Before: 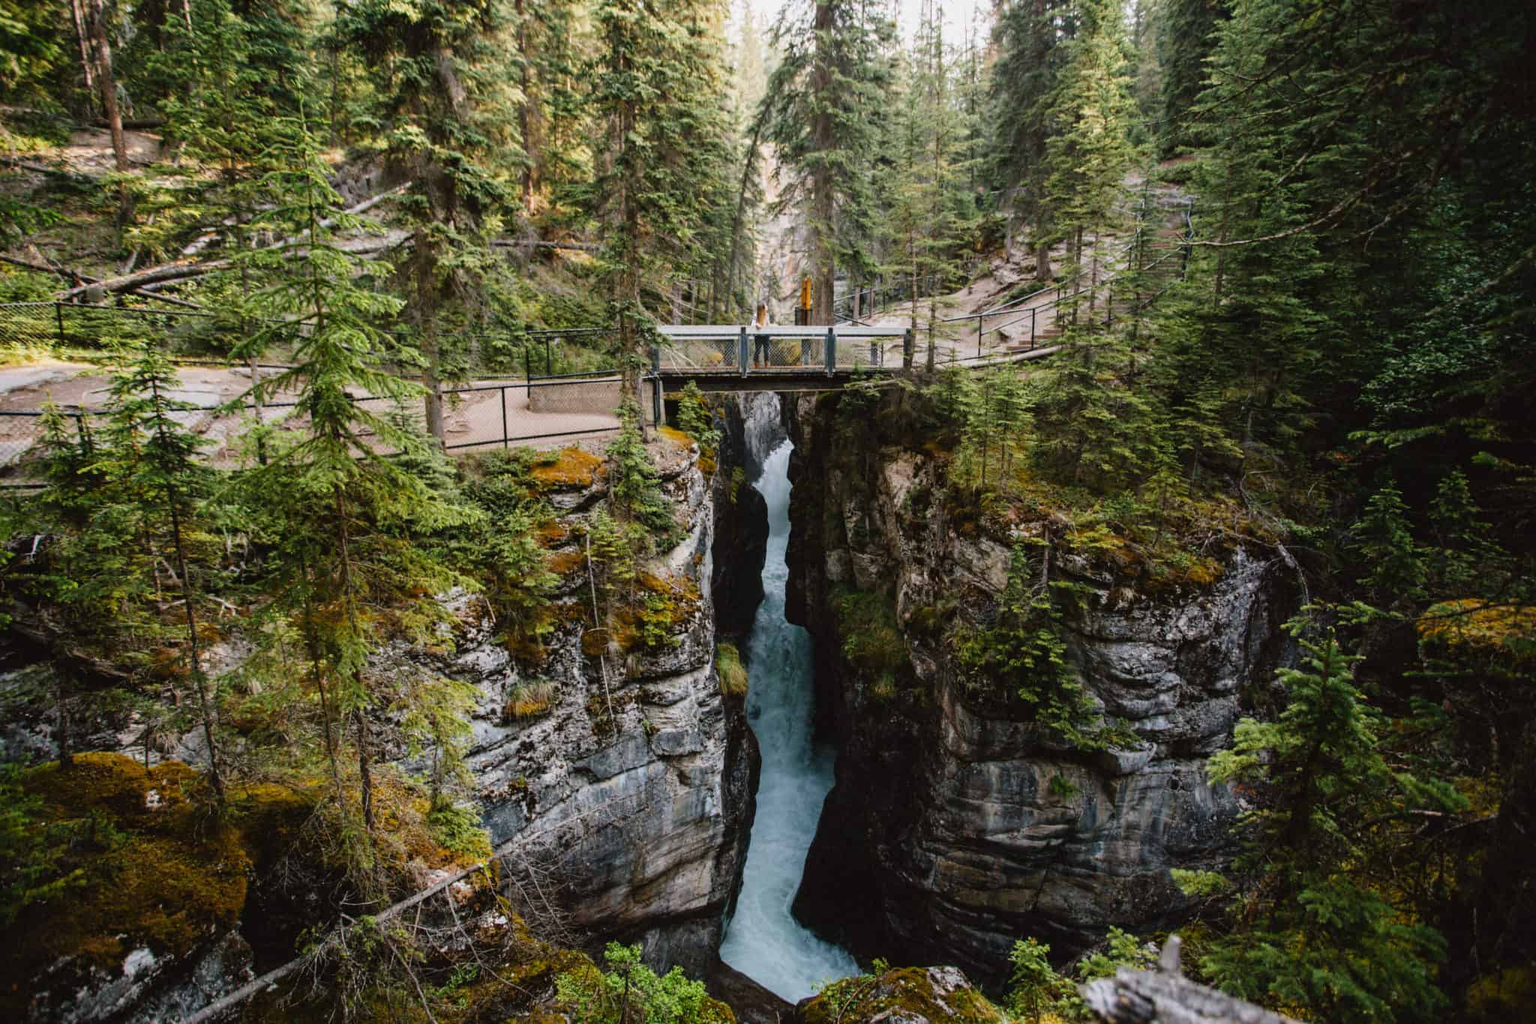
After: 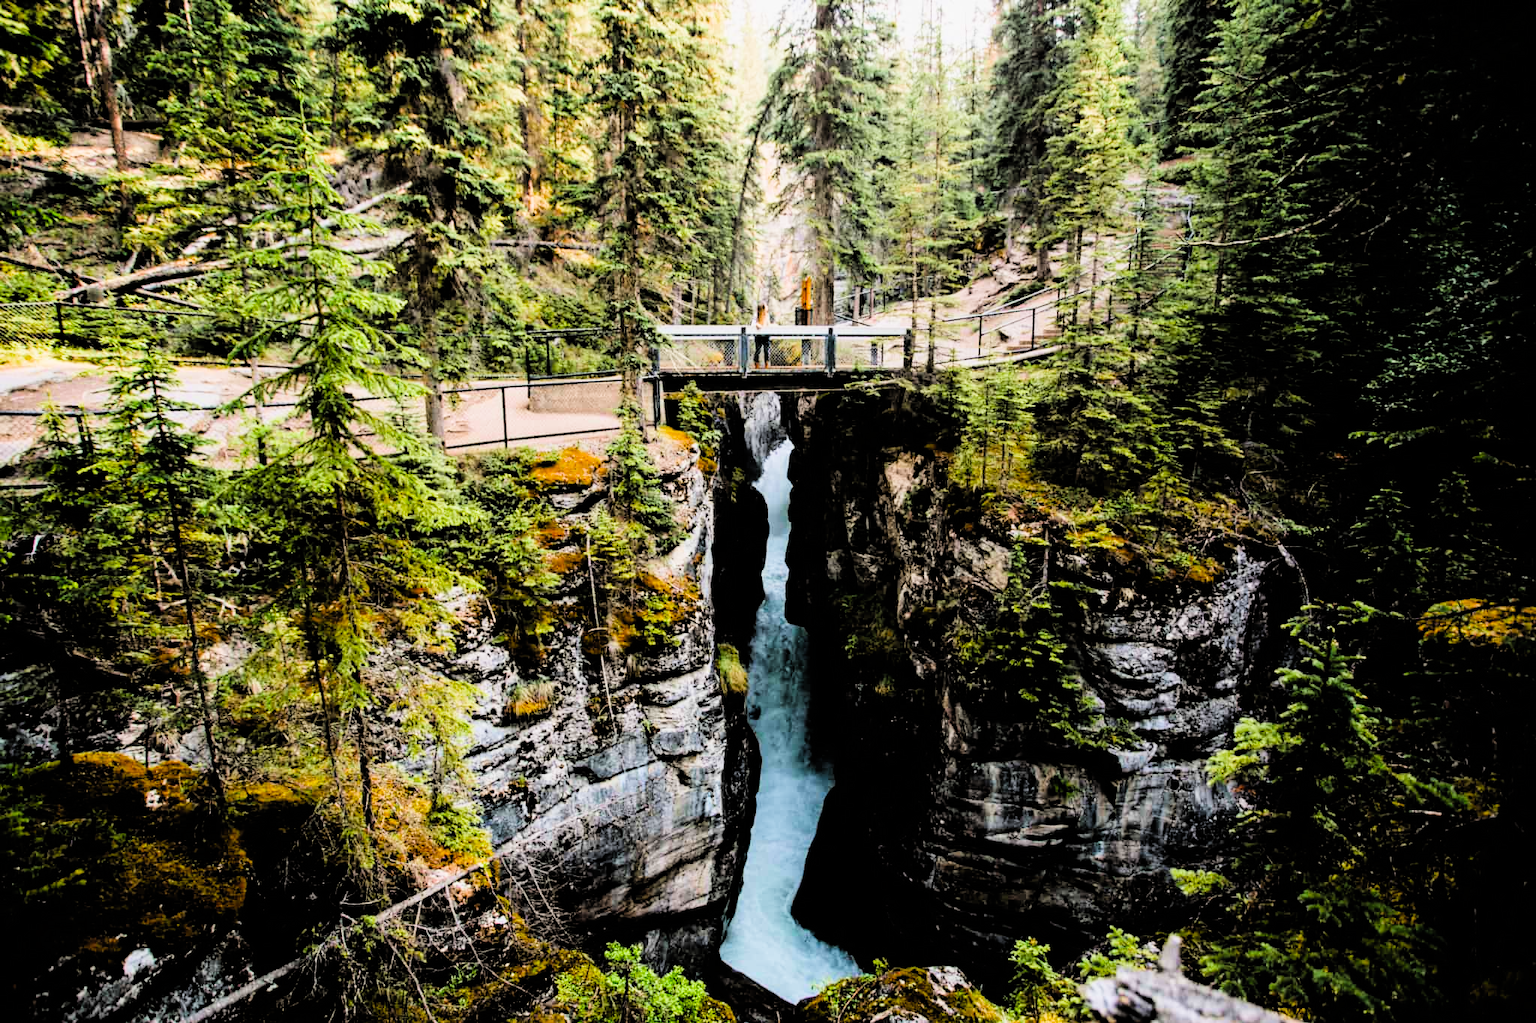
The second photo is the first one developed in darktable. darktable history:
tone equalizer: -8 EV -0.768 EV, -7 EV -0.68 EV, -6 EV -0.622 EV, -5 EV -0.423 EV, -3 EV 0.38 EV, -2 EV 0.6 EV, -1 EV 0.688 EV, +0 EV 0.775 EV, edges refinement/feathering 500, mask exposure compensation -1.57 EV, preserve details no
filmic rgb: black relative exposure -4.41 EV, white relative exposure 5.03 EV, hardness 2.19, latitude 39.74%, contrast 1.155, highlights saturation mix 10.18%, shadows ↔ highlights balance 0.97%, color science v4 (2020)
exposure: black level correction -0.002, exposure 0.706 EV, compensate exposure bias true, compensate highlight preservation false
